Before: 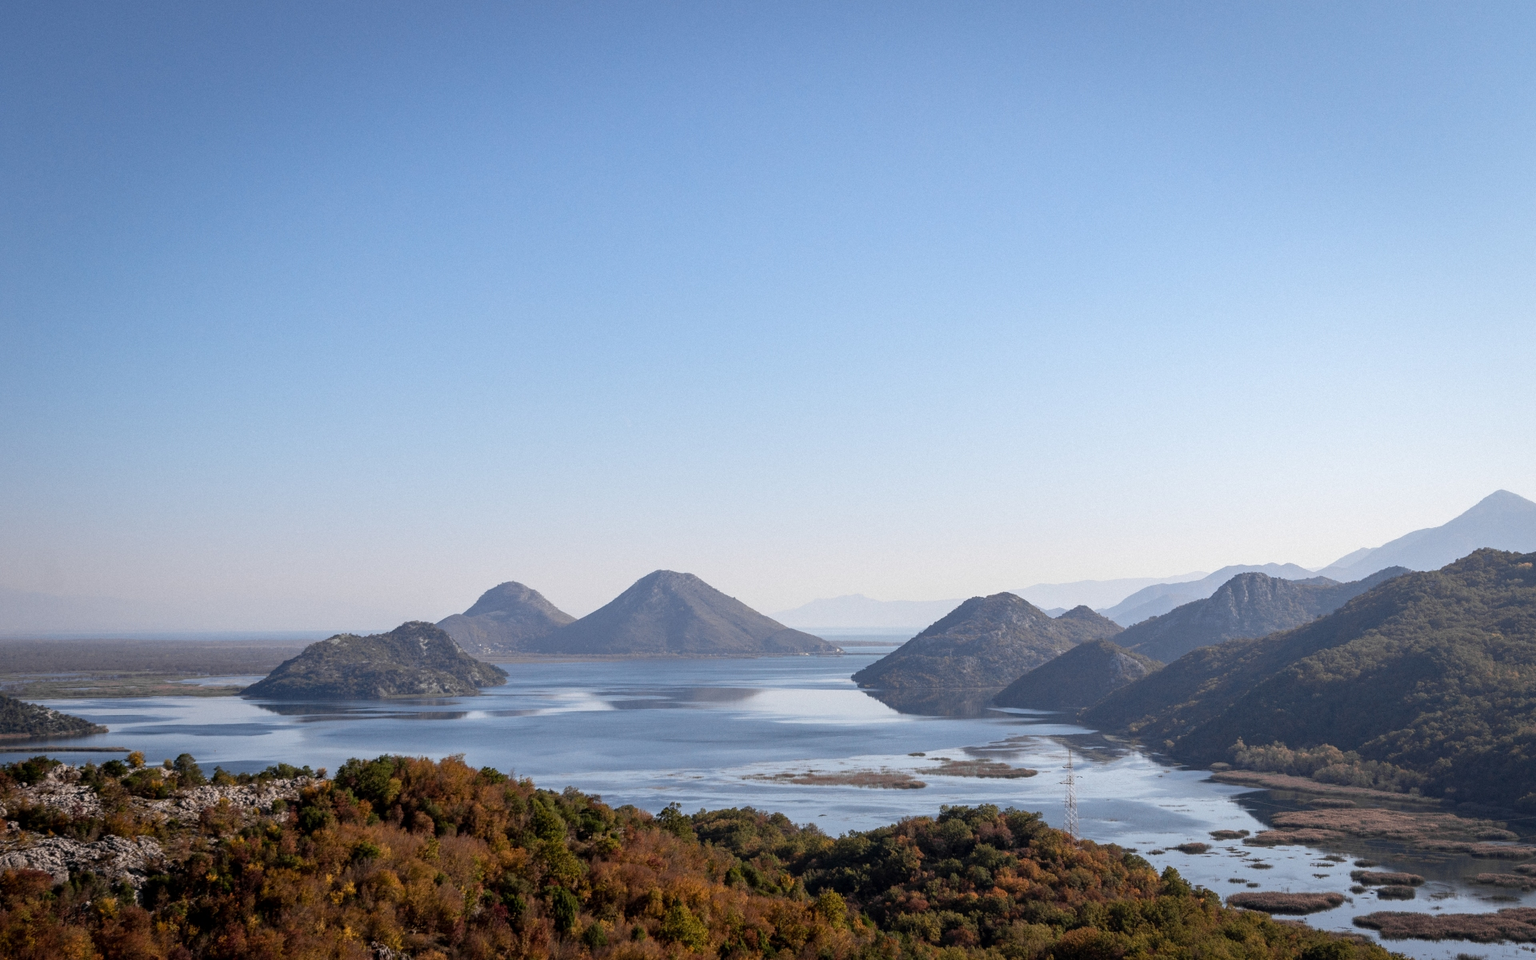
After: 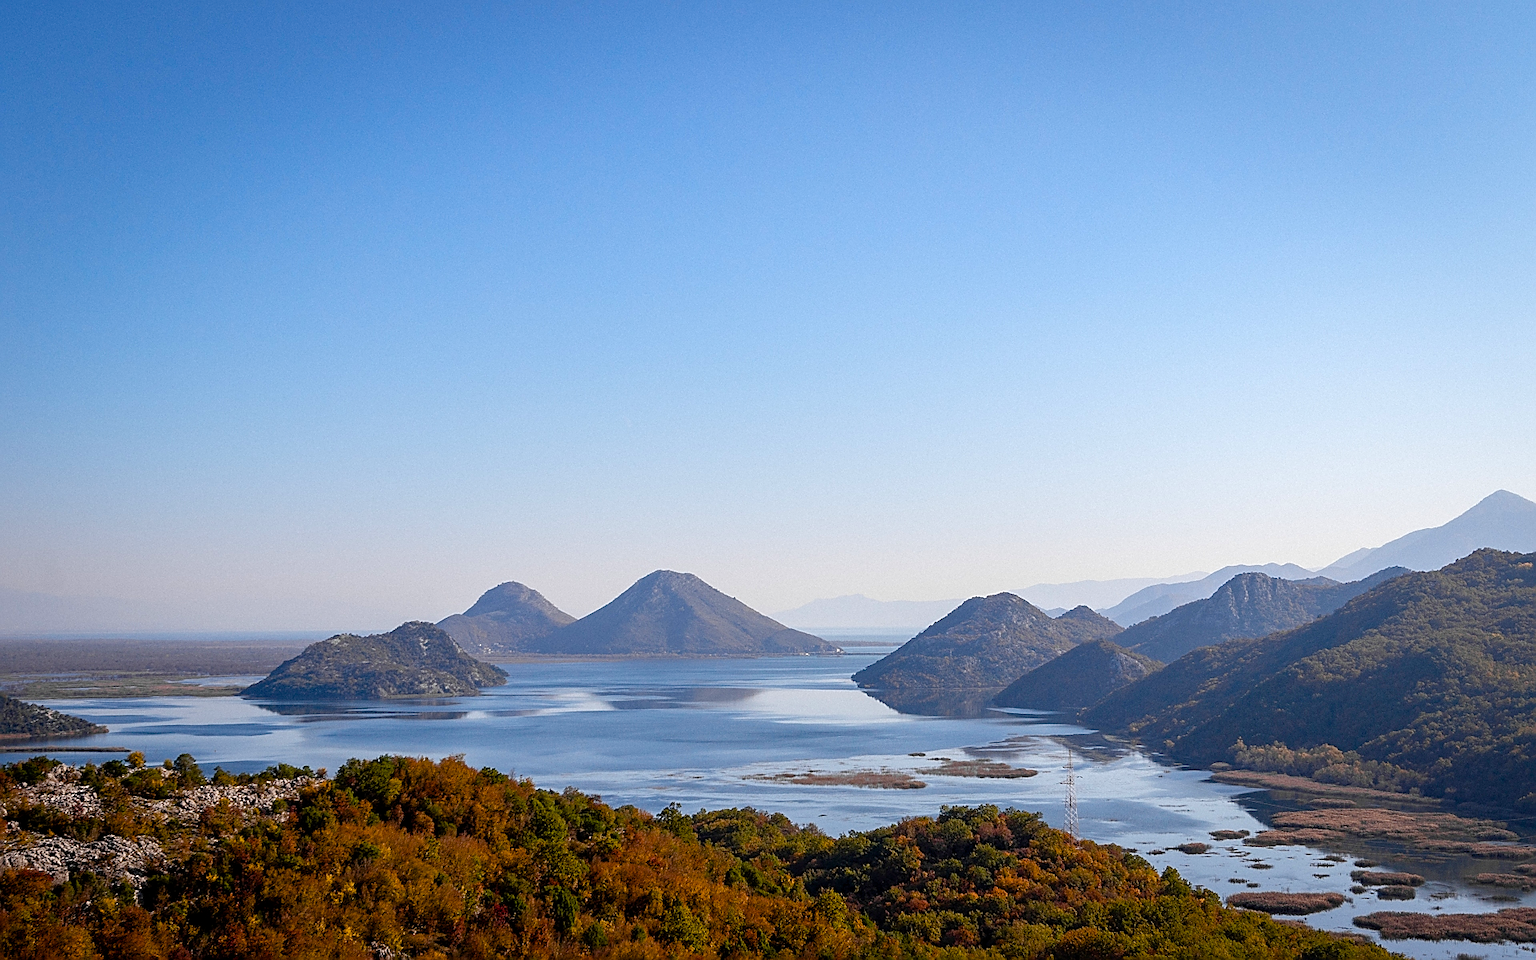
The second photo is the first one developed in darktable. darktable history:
color balance rgb: linear chroma grading › global chroma 9.759%, perceptual saturation grading › global saturation 35.164%, perceptual saturation grading › highlights -25.022%, perceptual saturation grading › shadows 49.67%
sharpen: radius 1.409, amount 1.246, threshold 0.718
